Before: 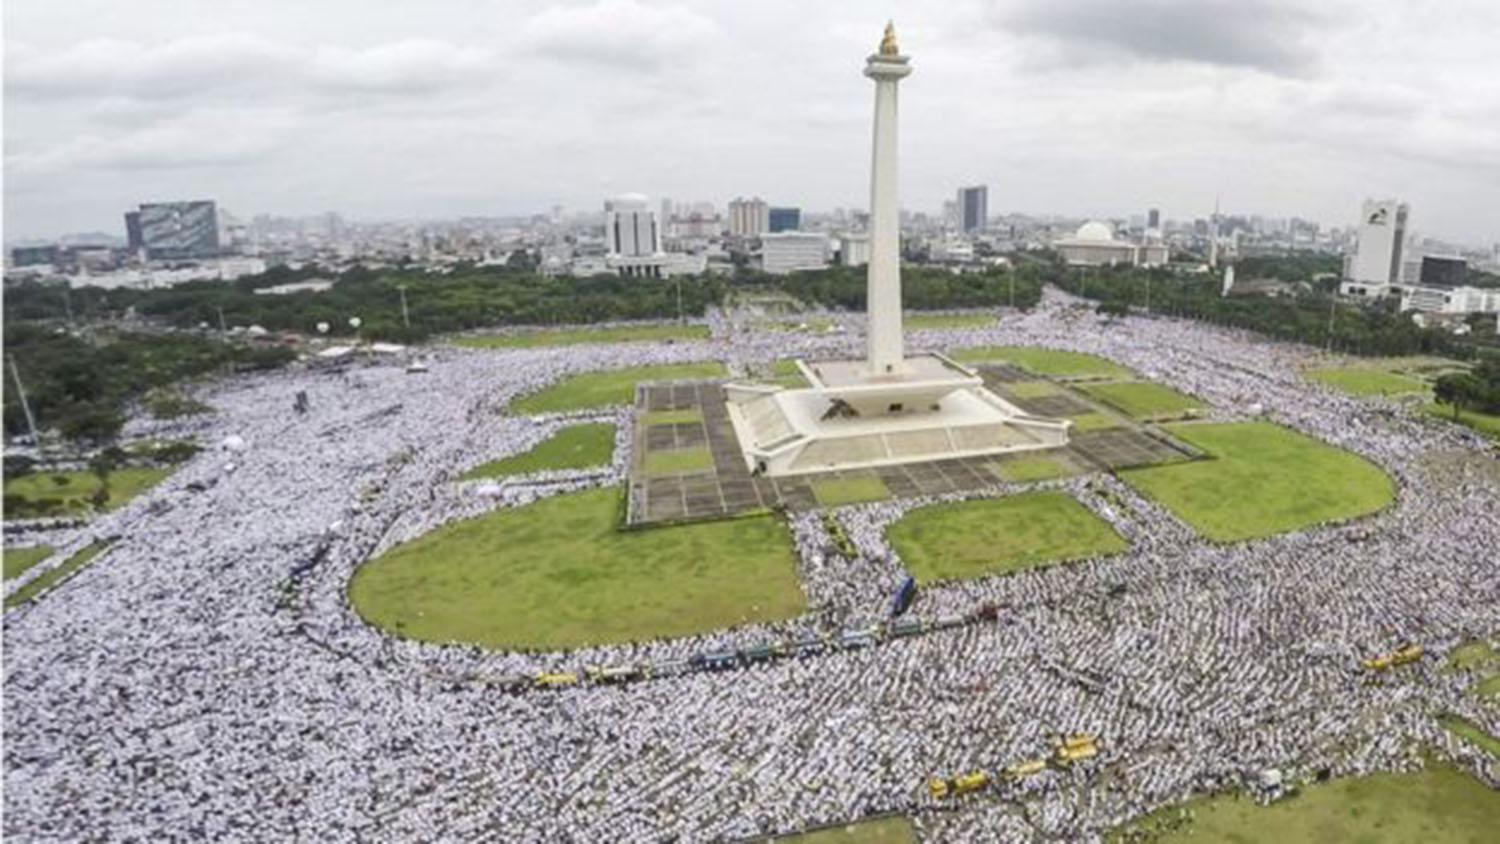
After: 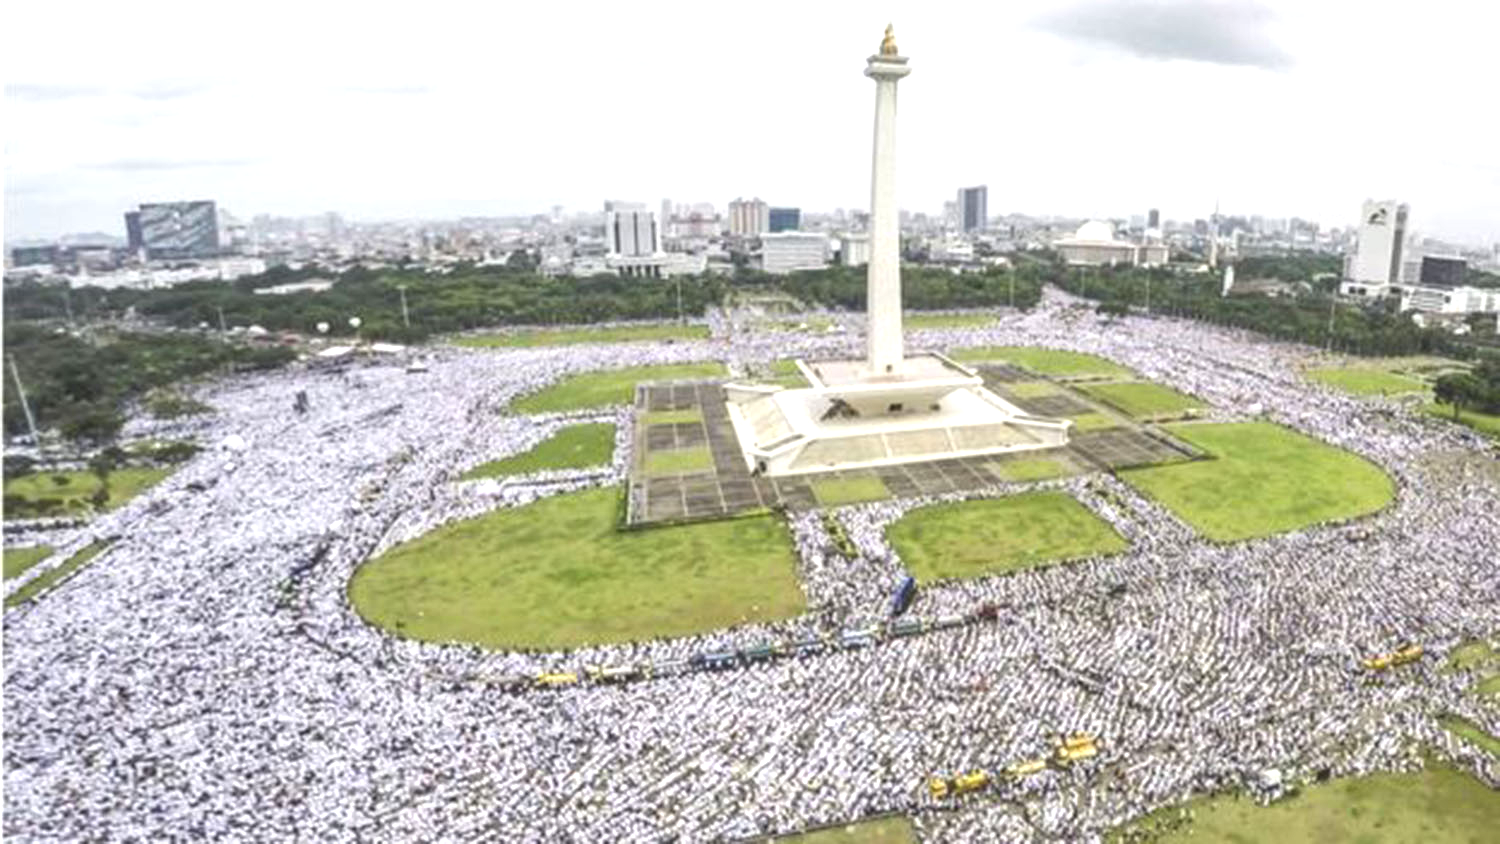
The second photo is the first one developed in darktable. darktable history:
exposure: black level correction -0.005, exposure 0.622 EV, compensate highlight preservation false
local contrast: detail 117%
